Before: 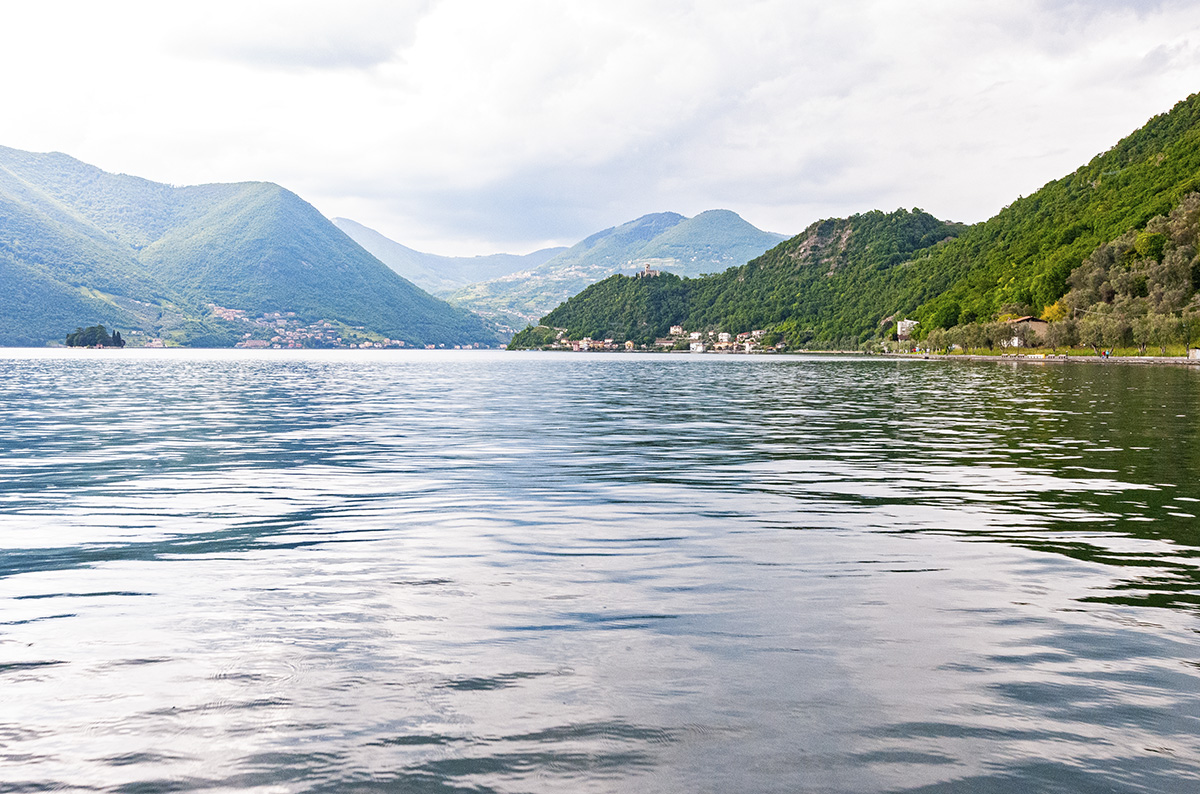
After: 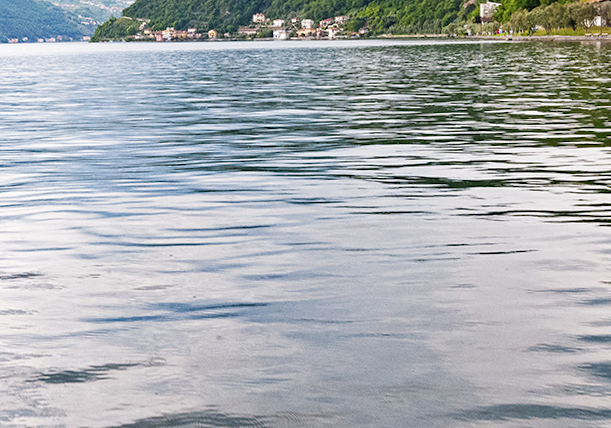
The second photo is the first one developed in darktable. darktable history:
crop: left 34.479%, top 38.822%, right 13.718%, bottom 5.172%
rotate and perspective: rotation -1.42°, crop left 0.016, crop right 0.984, crop top 0.035, crop bottom 0.965
